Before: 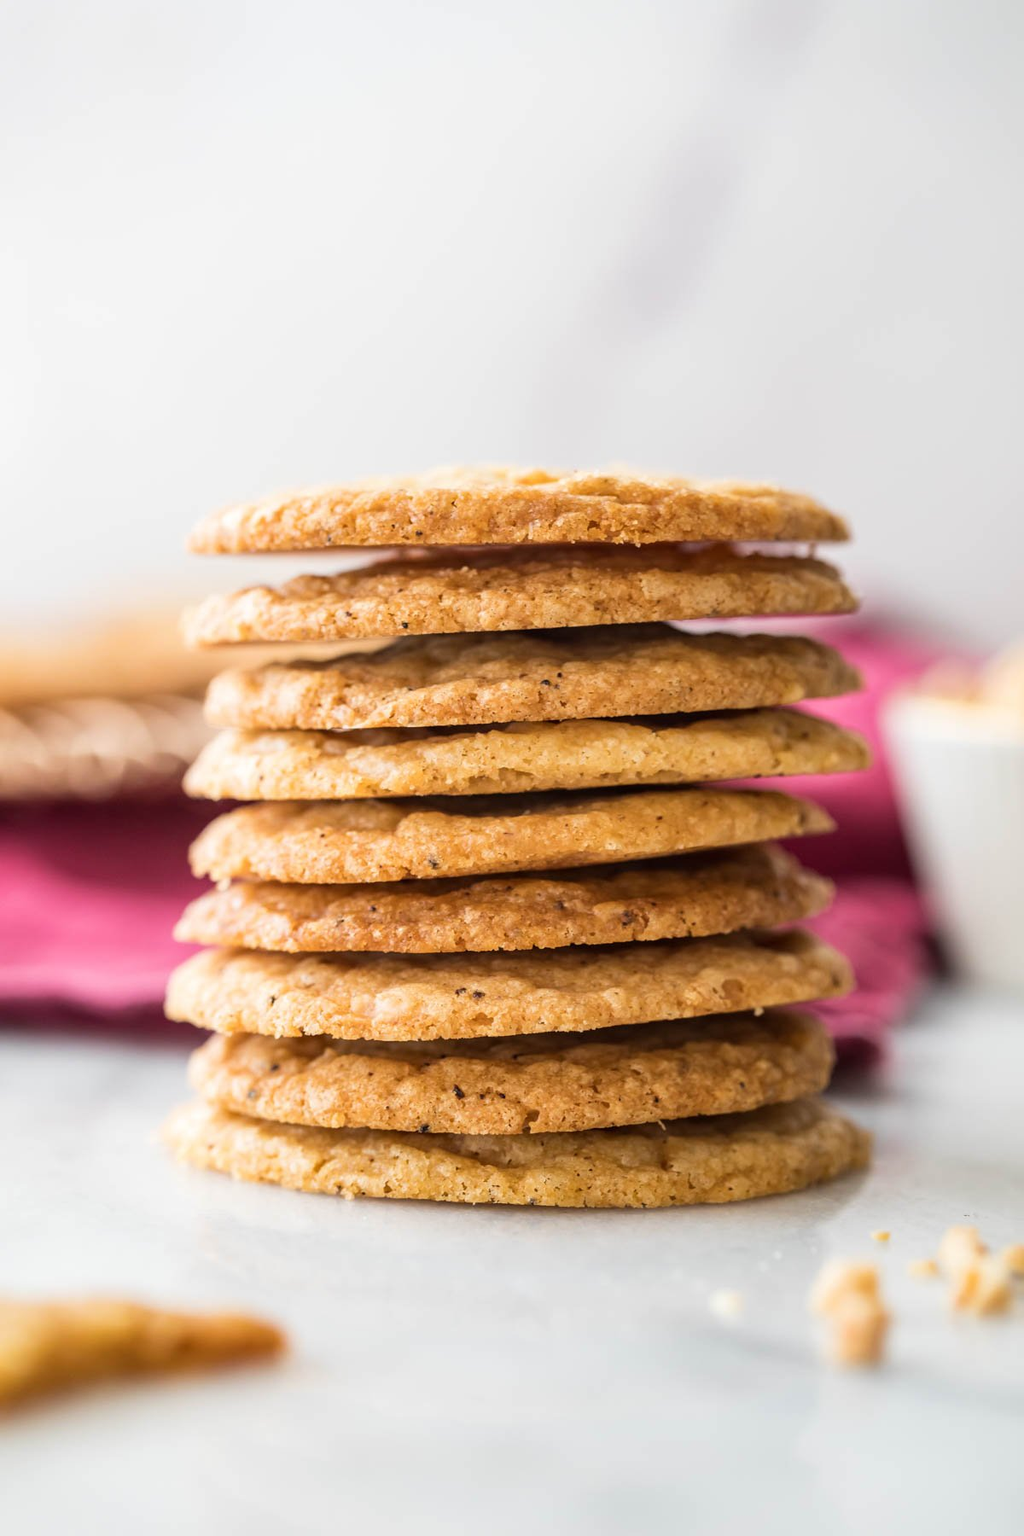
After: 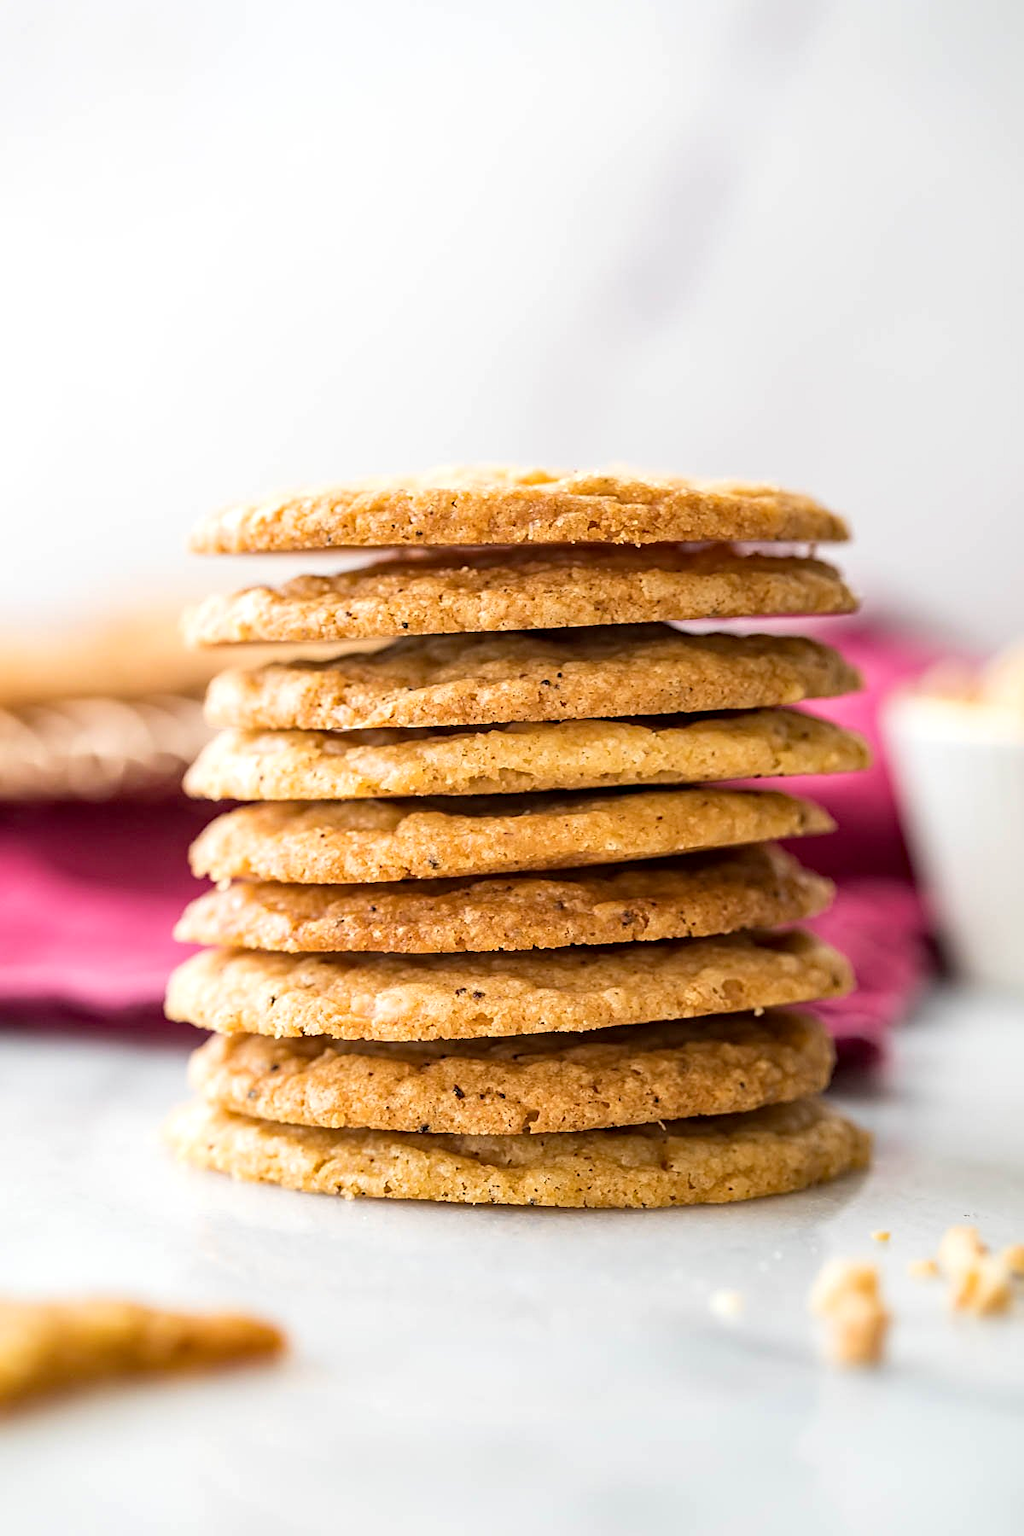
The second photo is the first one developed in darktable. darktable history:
sharpen: on, module defaults
exposure: black level correction 0.002, exposure 0.148 EV, compensate exposure bias true, compensate highlight preservation false
haze removal: adaptive false
